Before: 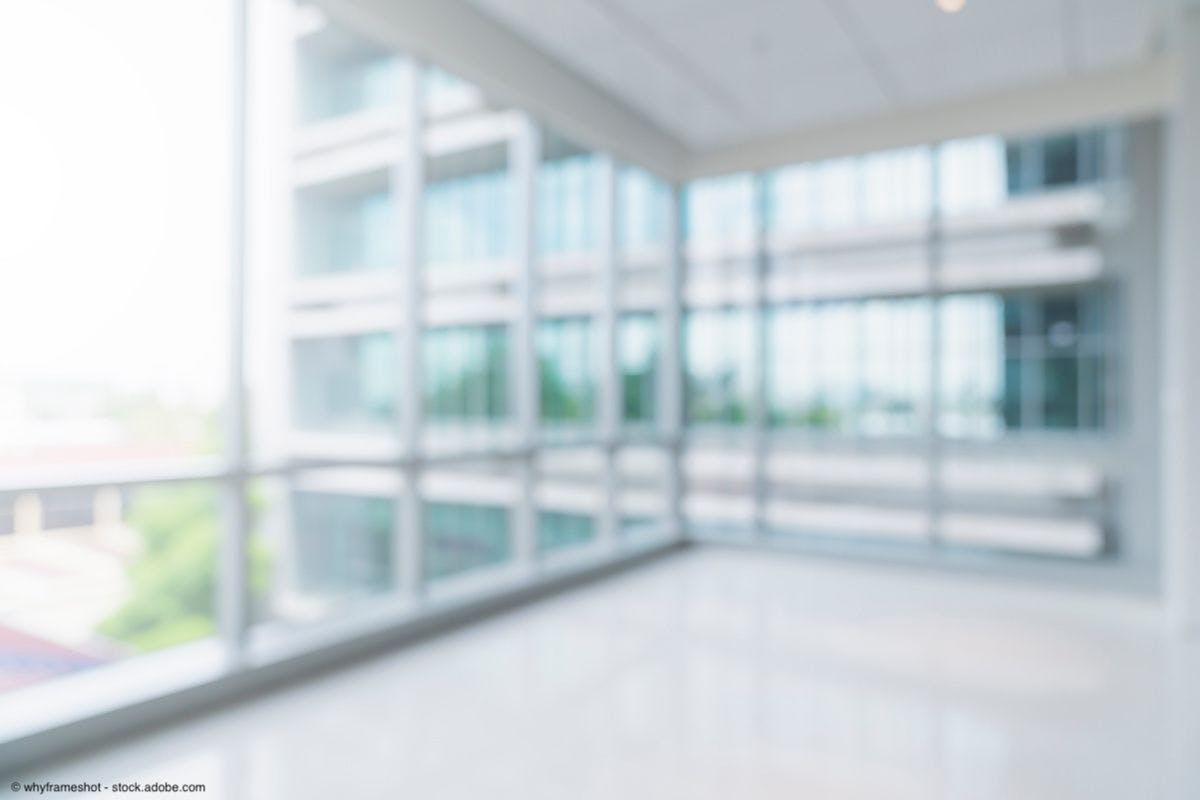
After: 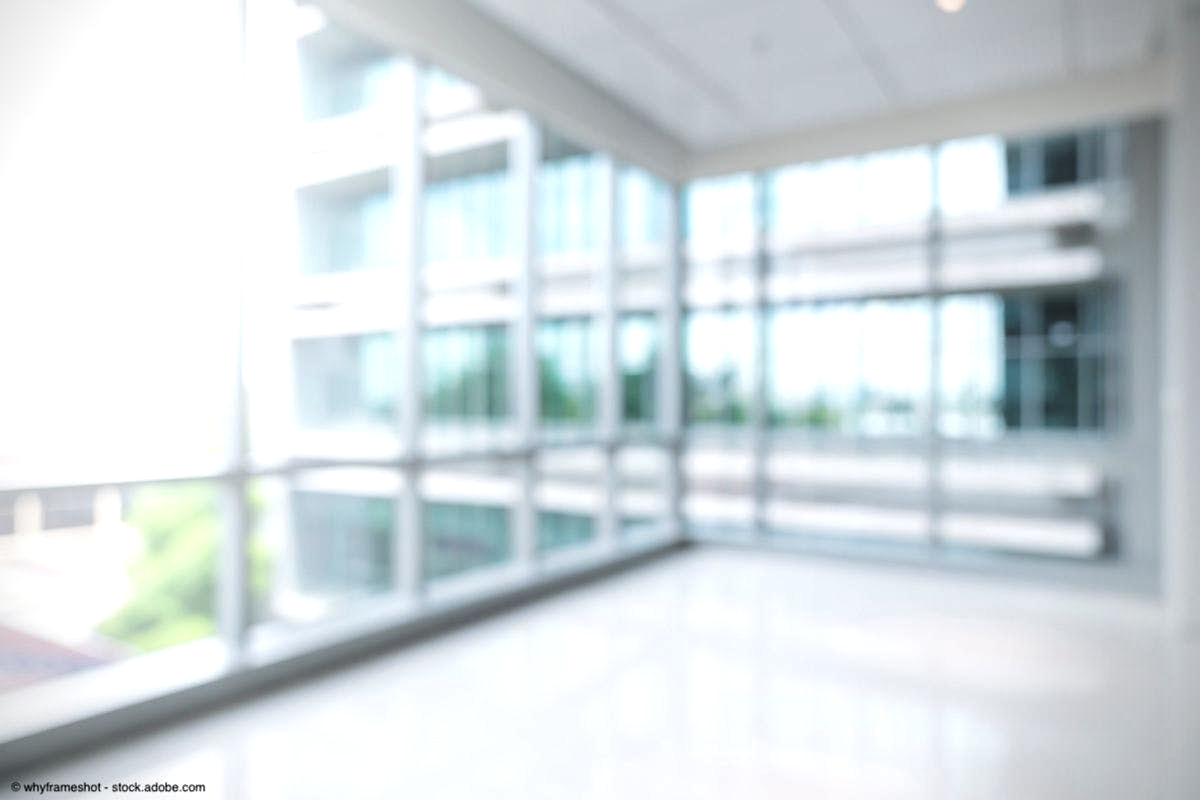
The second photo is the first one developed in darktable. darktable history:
levels: levels [0.182, 0.542, 0.902]
vignetting: fall-off radius 45.75%
